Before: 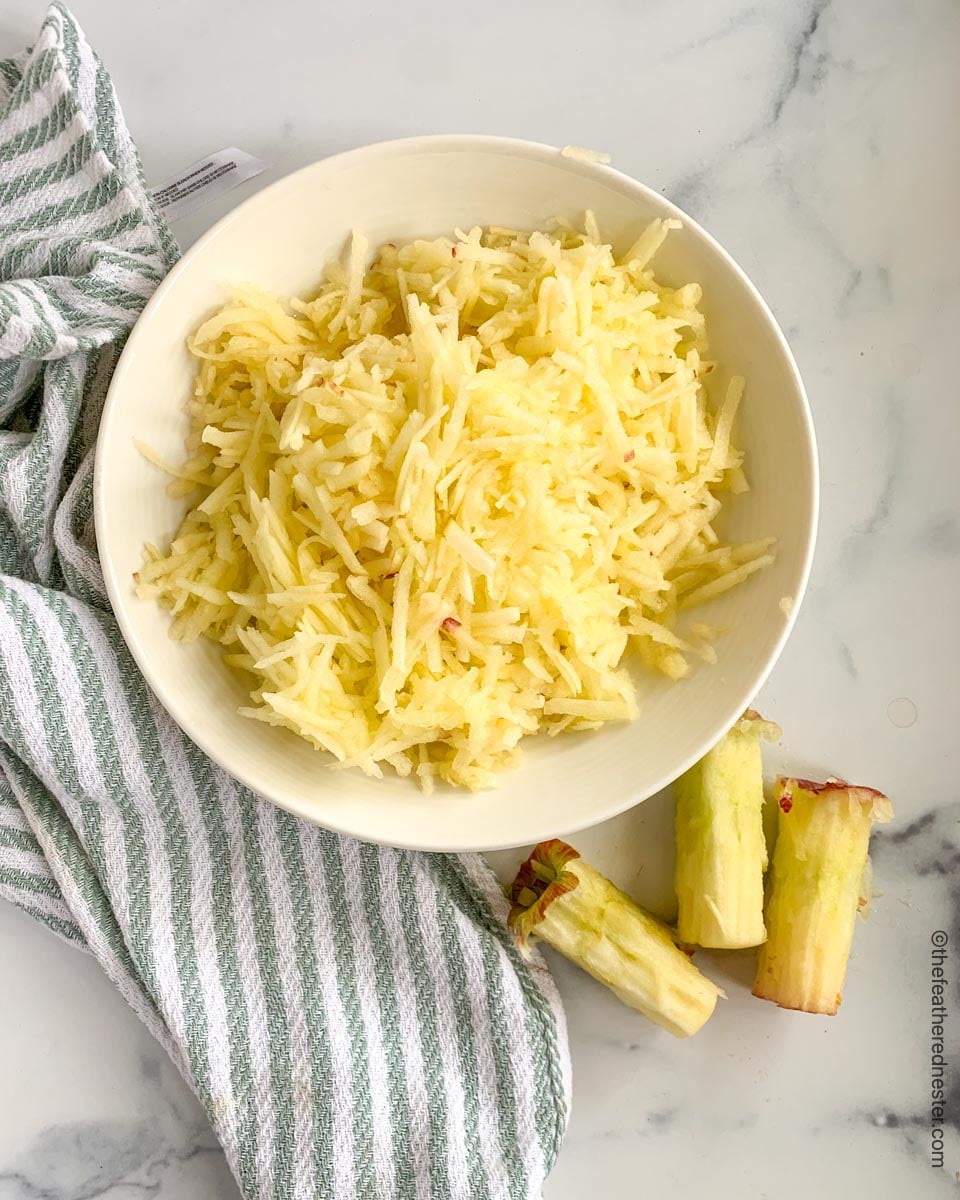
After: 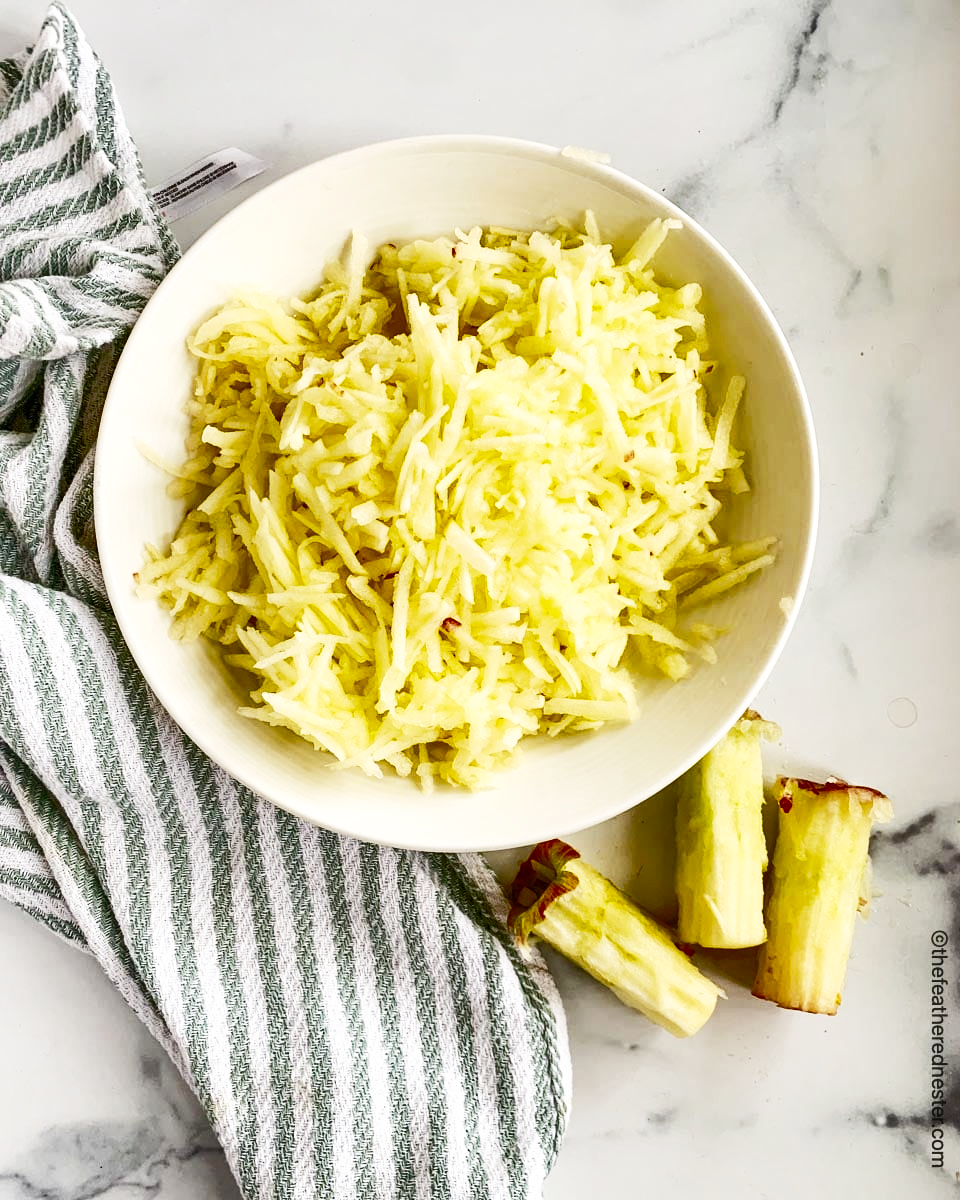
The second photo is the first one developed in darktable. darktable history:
shadows and highlights: radius 118.69, shadows 42.21, highlights -61.56, soften with gaussian
base curve: curves: ch0 [(0, 0) (0.032, 0.037) (0.105, 0.228) (0.435, 0.76) (0.856, 0.983) (1, 1)], preserve colors none
